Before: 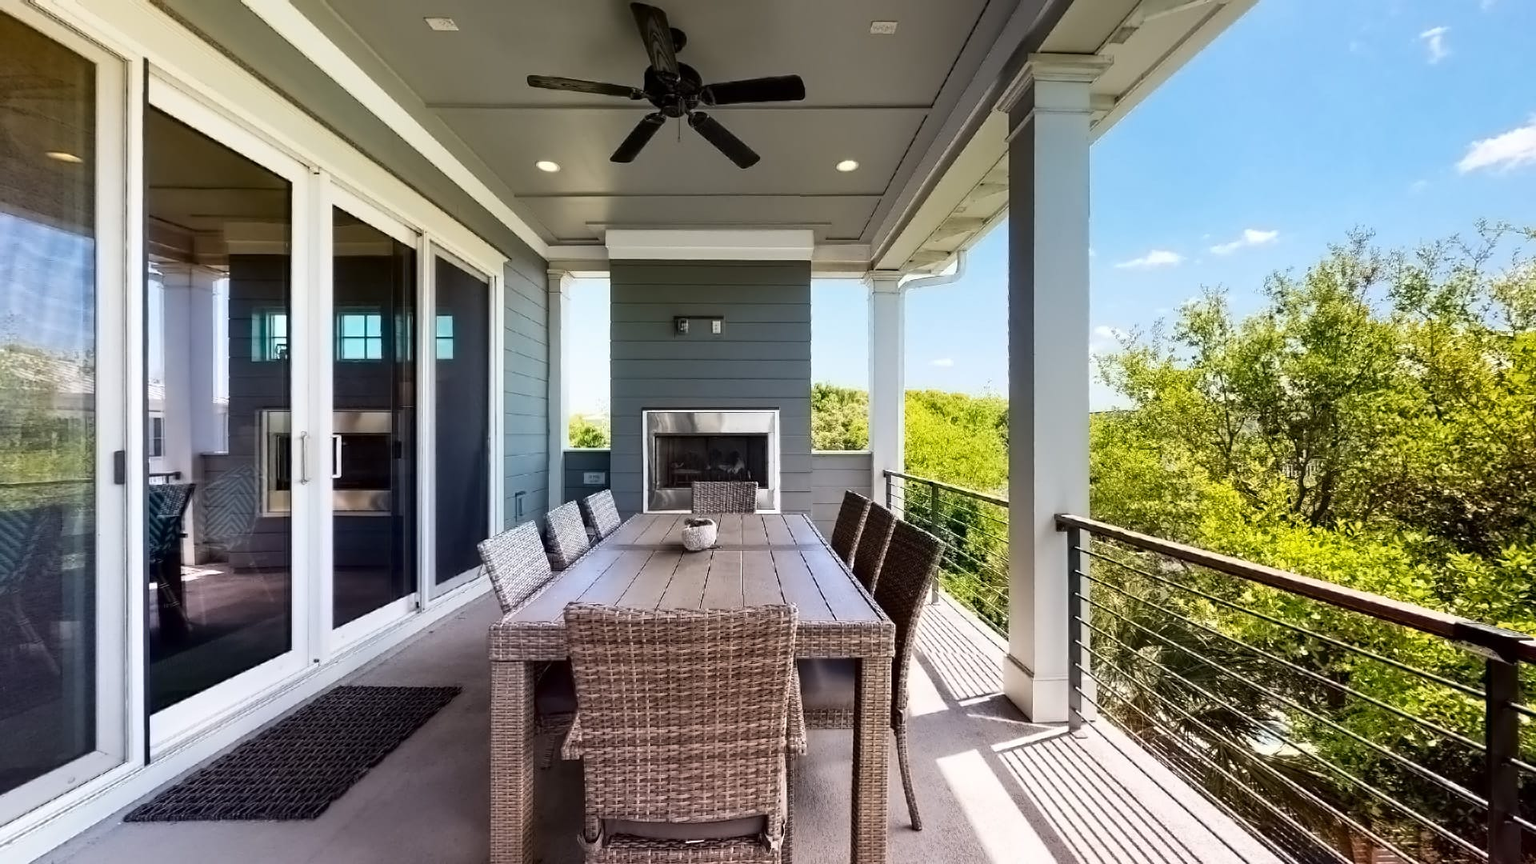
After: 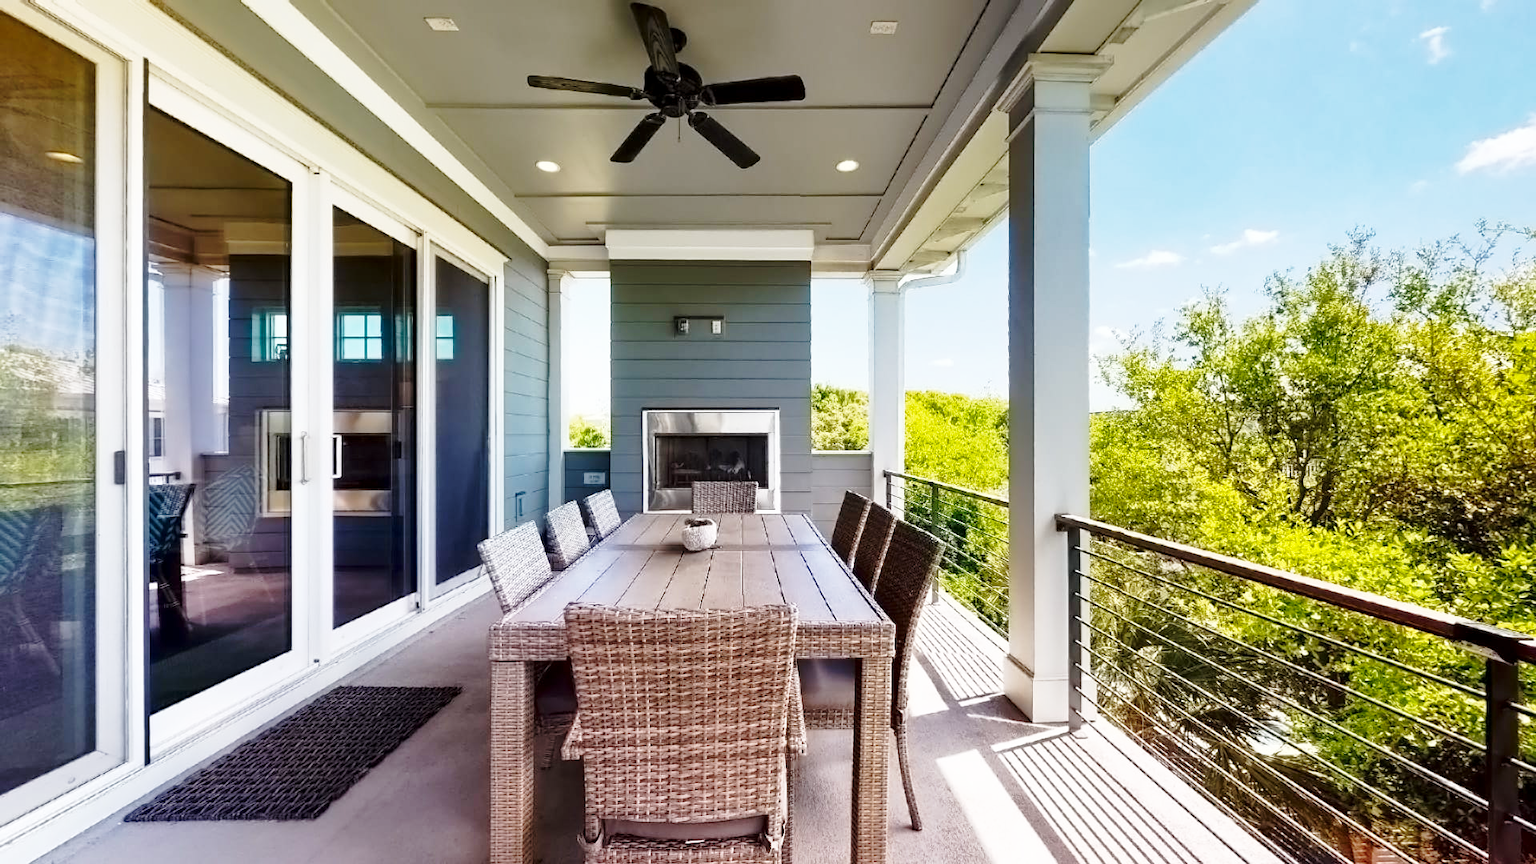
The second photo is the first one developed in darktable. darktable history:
exposure: black level correction 0.001, compensate highlight preservation false
base curve: curves: ch0 [(0, 0) (0.028, 0.03) (0.121, 0.232) (0.46, 0.748) (0.859, 0.968) (1, 1)], preserve colors none
shadows and highlights: on, module defaults
